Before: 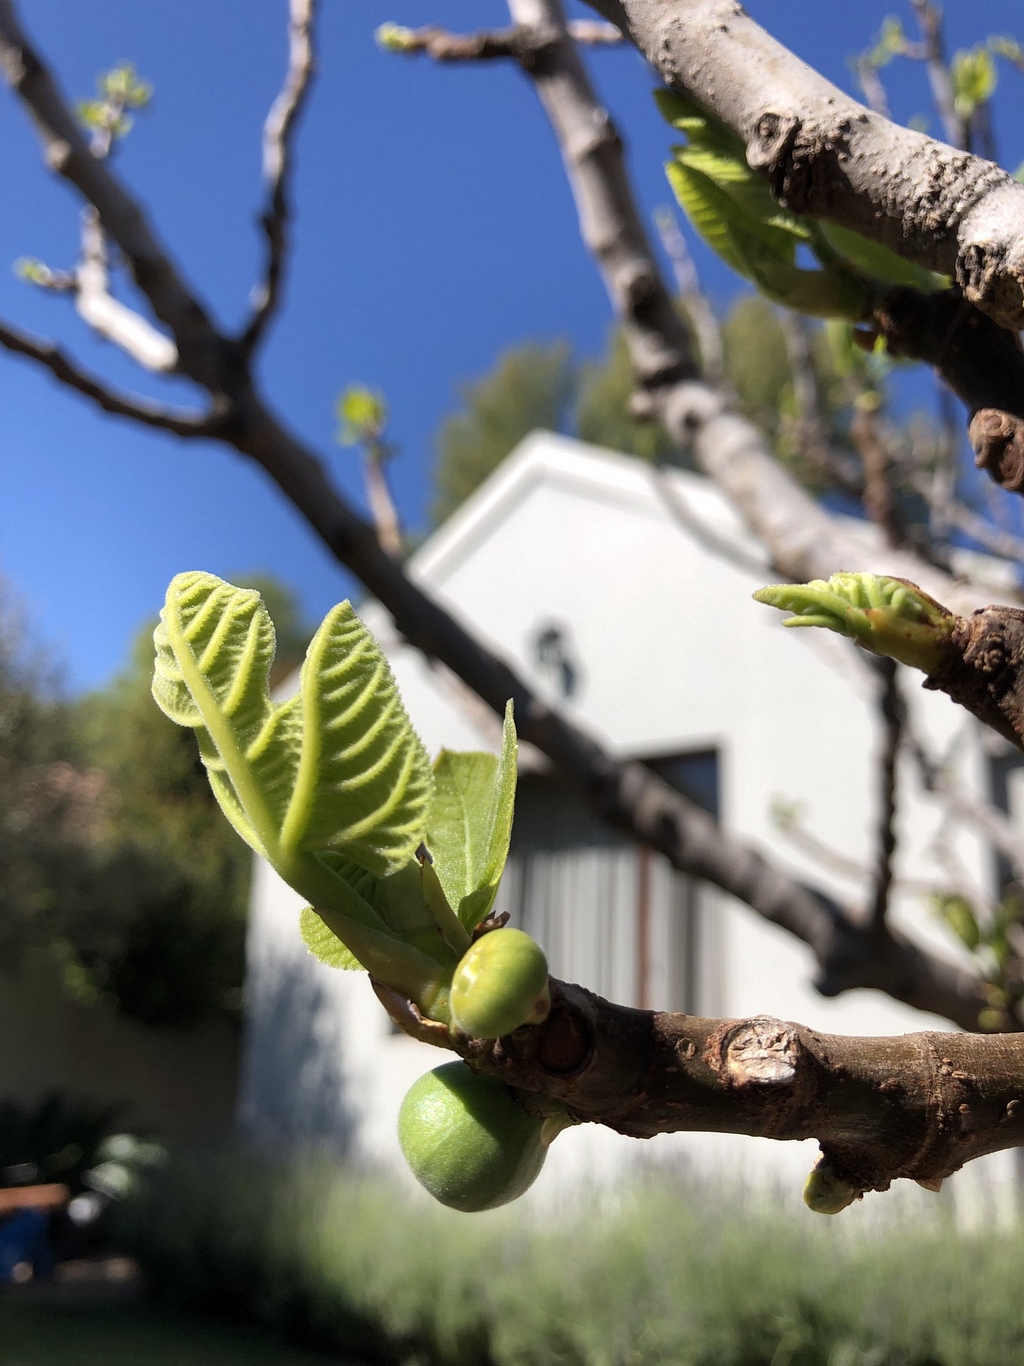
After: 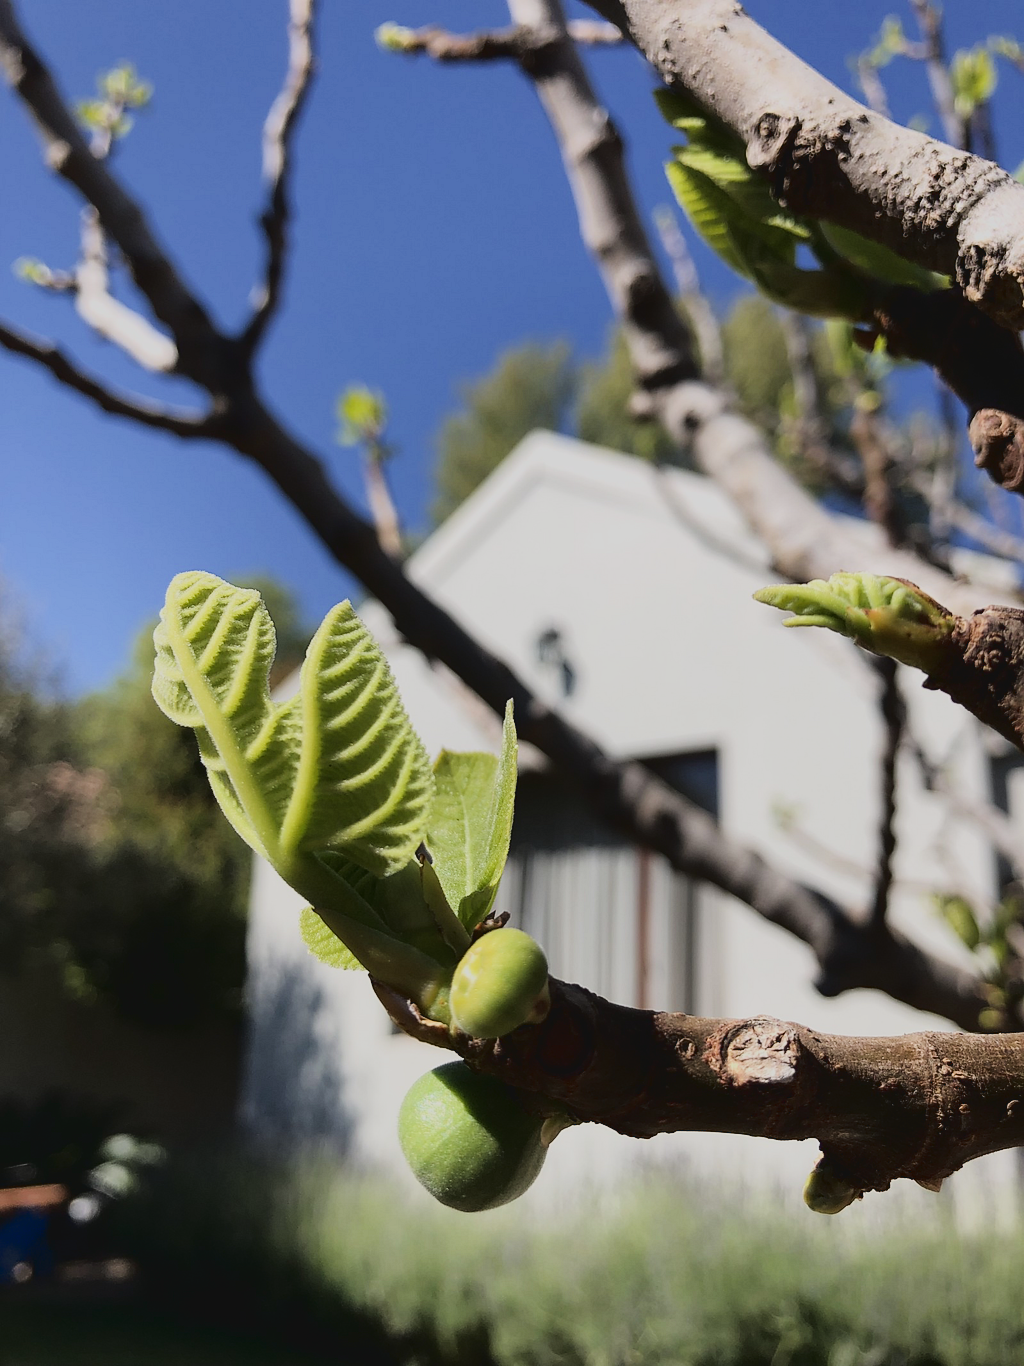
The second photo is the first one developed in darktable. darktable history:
filmic rgb: black relative exposure -7.22 EV, white relative exposure 5.38 EV, threshold 3.05 EV, hardness 3.02, contrast in shadows safe, enable highlight reconstruction true
sharpen: radius 1.536, amount 0.364, threshold 1.274
tone curve: curves: ch0 [(0, 0.047) (0.15, 0.127) (0.46, 0.466) (0.751, 0.788) (1, 0.961)]; ch1 [(0, 0) (0.43, 0.408) (0.476, 0.469) (0.505, 0.501) (0.553, 0.557) (0.592, 0.58) (0.631, 0.625) (1, 1)]; ch2 [(0, 0) (0.505, 0.495) (0.55, 0.557) (0.583, 0.573) (1, 1)], color space Lab, linked channels, preserve colors none
